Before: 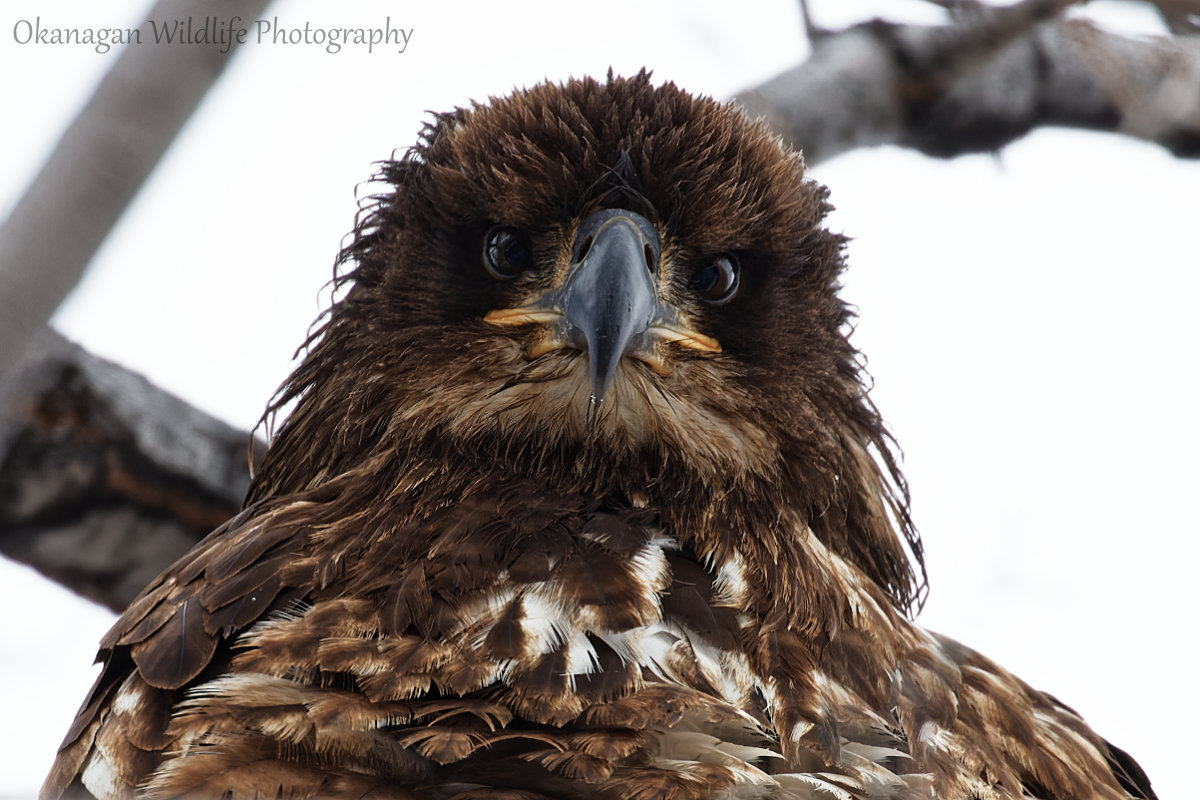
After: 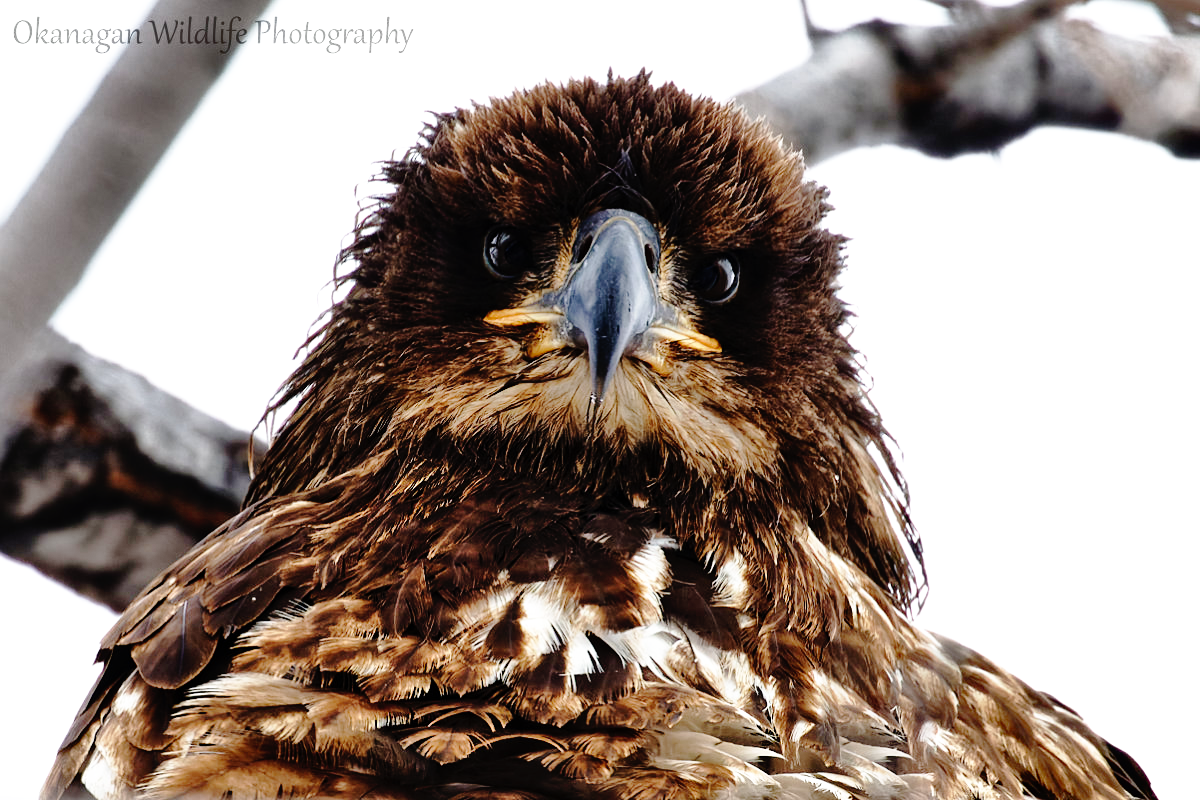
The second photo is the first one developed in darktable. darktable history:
tone curve: curves: ch0 [(0, 0) (0.003, 0.001) (0.011, 0.002) (0.025, 0.007) (0.044, 0.015) (0.069, 0.022) (0.1, 0.03) (0.136, 0.056) (0.177, 0.115) (0.224, 0.177) (0.277, 0.244) (0.335, 0.322) (0.399, 0.398) (0.468, 0.471) (0.543, 0.545) (0.623, 0.614) (0.709, 0.685) (0.801, 0.765) (0.898, 0.867) (1, 1)], preserve colors none
base curve: curves: ch0 [(0, 0) (0.036, 0.037) (0.121, 0.228) (0.46, 0.76) (0.859, 0.983) (1, 1)], preserve colors none
exposure: exposure 0.298 EV, compensate highlight preservation false
shadows and highlights: soften with gaussian
